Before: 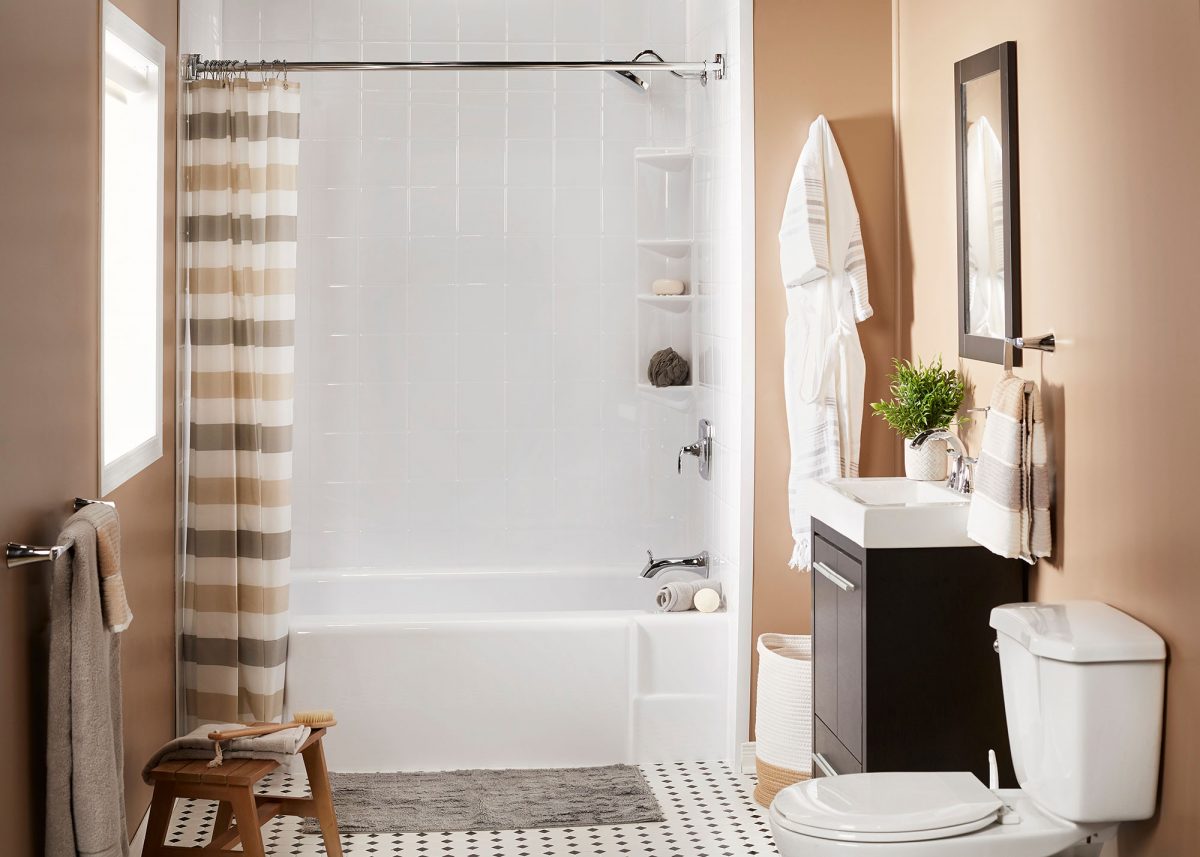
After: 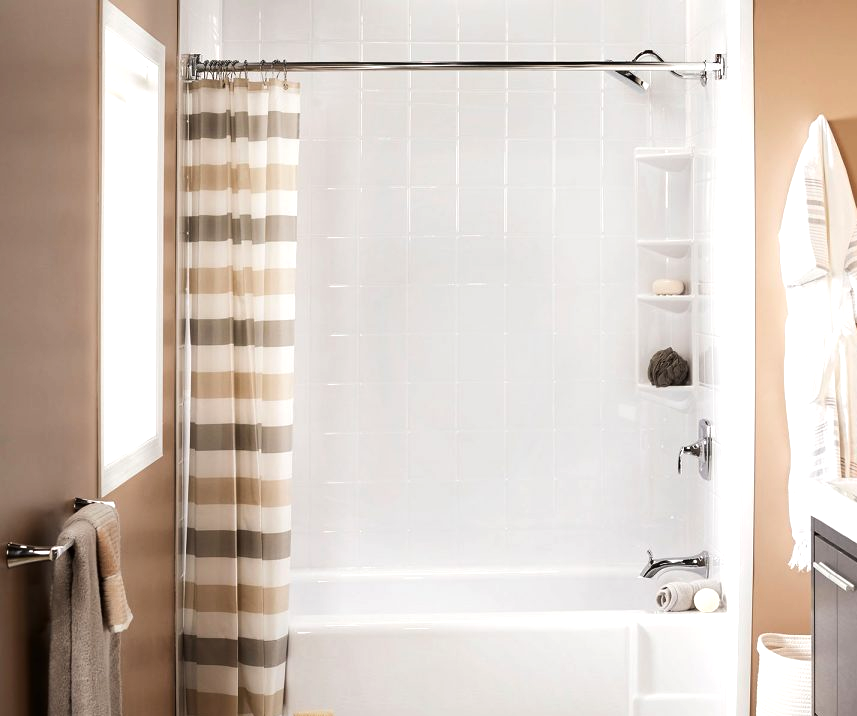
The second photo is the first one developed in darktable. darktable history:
crop: right 28.566%, bottom 16.381%
tone equalizer: -8 EV -0.45 EV, -7 EV -0.389 EV, -6 EV -0.308 EV, -5 EV -0.21 EV, -3 EV 0.233 EV, -2 EV 0.357 EV, -1 EV 0.402 EV, +0 EV 0.445 EV, edges refinement/feathering 500, mask exposure compensation -1.57 EV, preserve details no
